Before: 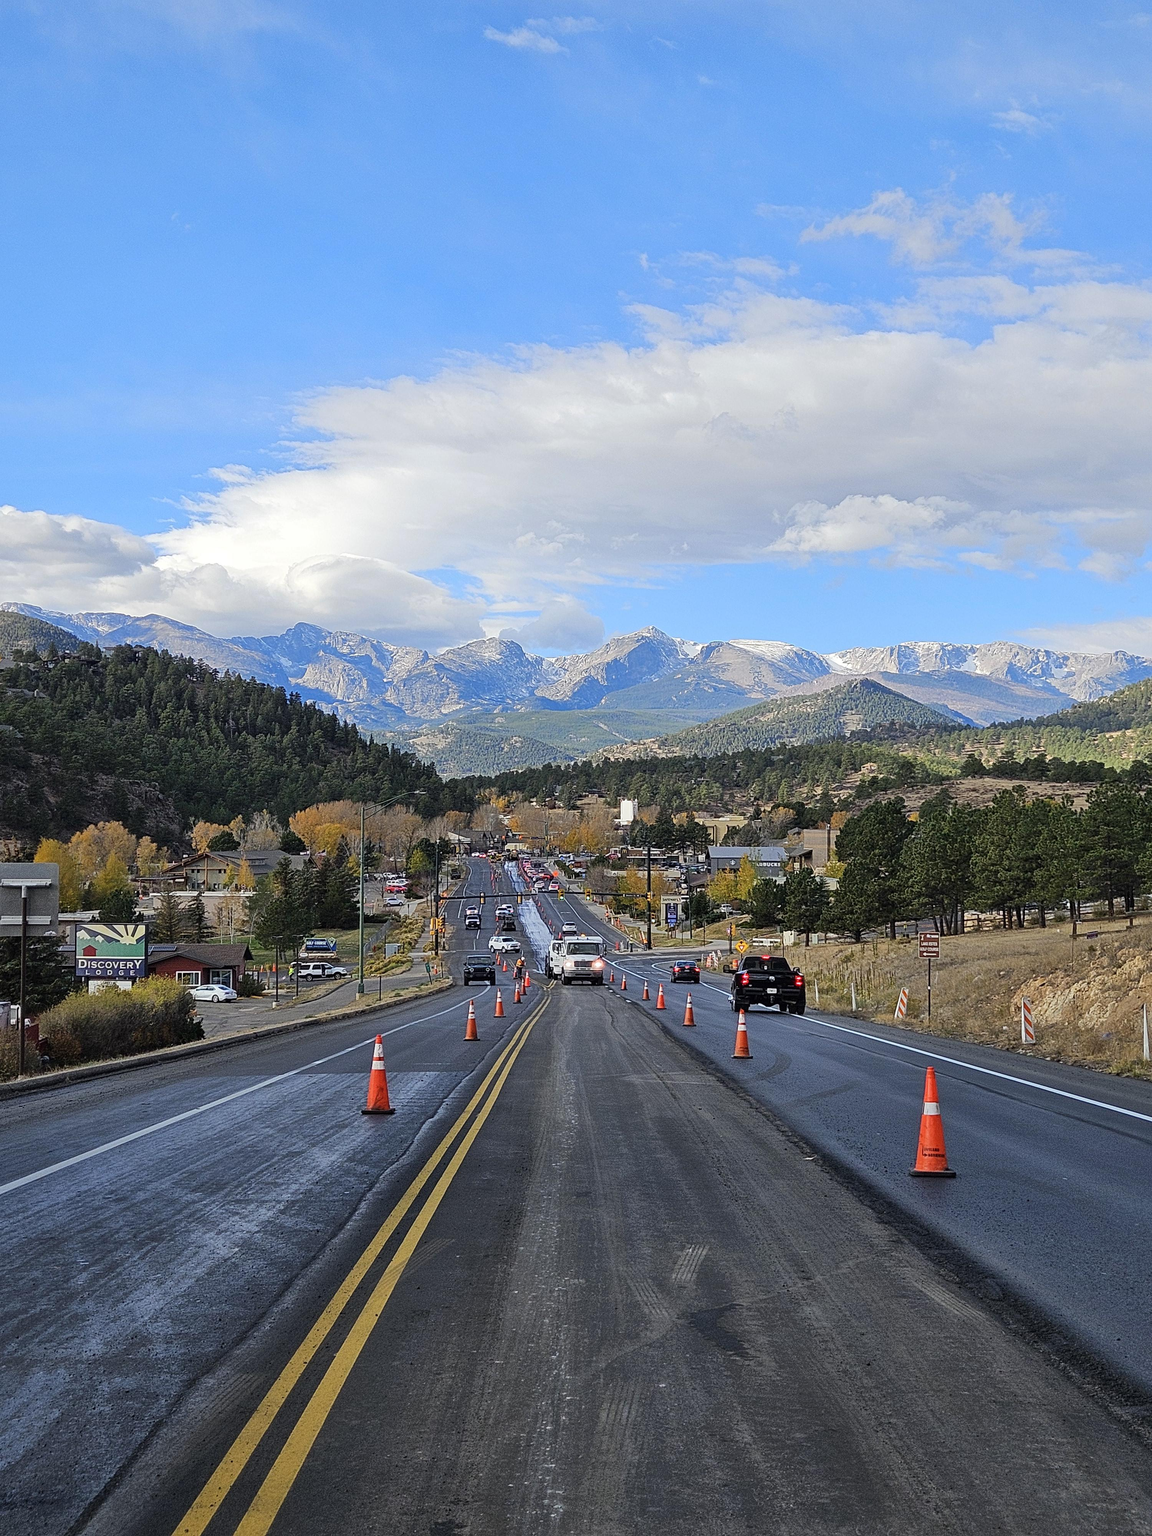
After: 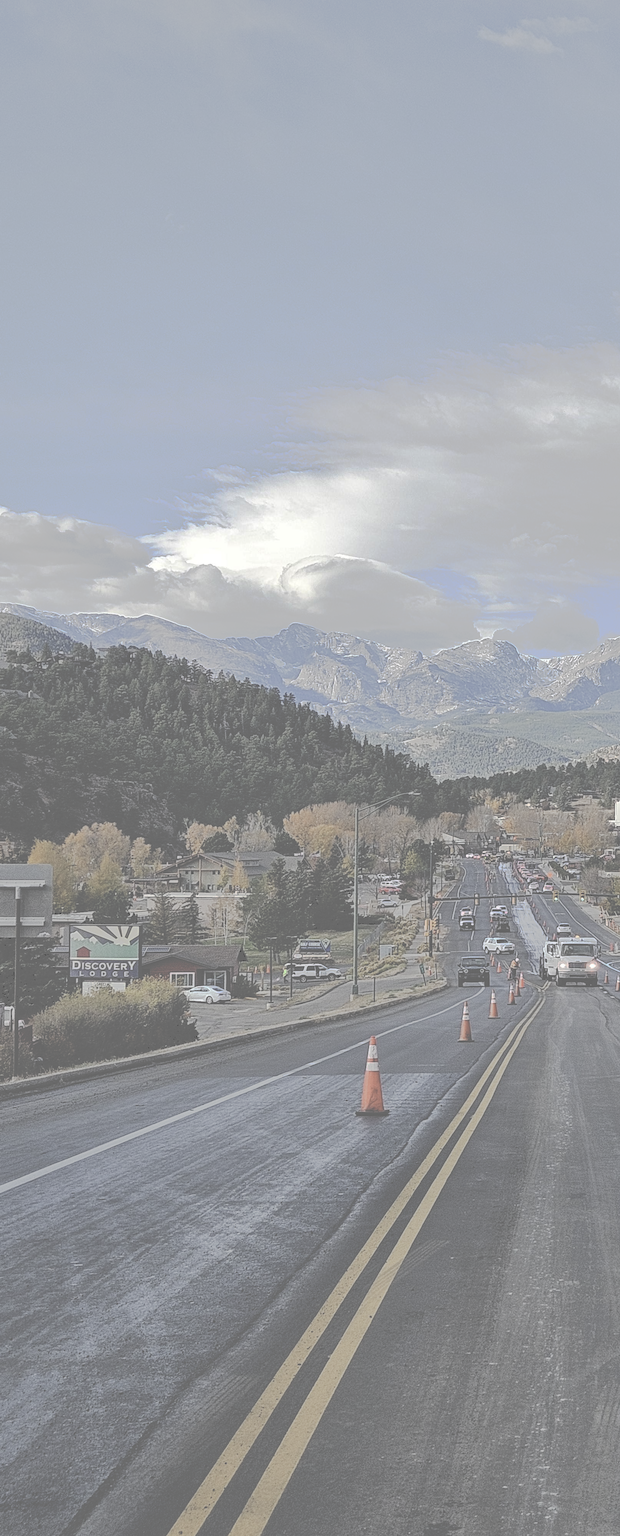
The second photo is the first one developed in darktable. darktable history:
contrast brightness saturation: brightness 0.18, saturation -0.5
shadows and highlights: shadows 32, highlights -32, soften with gaussian
tone curve: curves: ch0 [(0, 0) (0.003, 0.43) (0.011, 0.433) (0.025, 0.434) (0.044, 0.436) (0.069, 0.439) (0.1, 0.442) (0.136, 0.446) (0.177, 0.449) (0.224, 0.454) (0.277, 0.462) (0.335, 0.488) (0.399, 0.524) (0.468, 0.566) (0.543, 0.615) (0.623, 0.666) (0.709, 0.718) (0.801, 0.761) (0.898, 0.801) (1, 1)], preserve colors none
crop: left 0.587%, right 45.588%, bottom 0.086%
